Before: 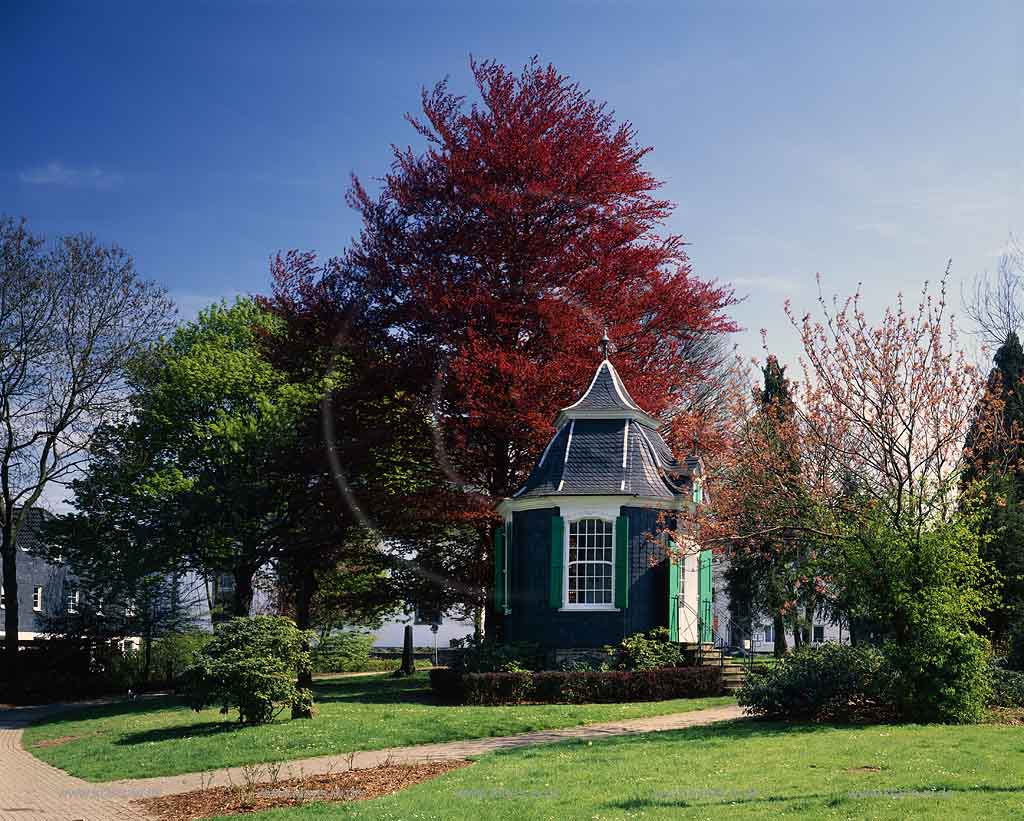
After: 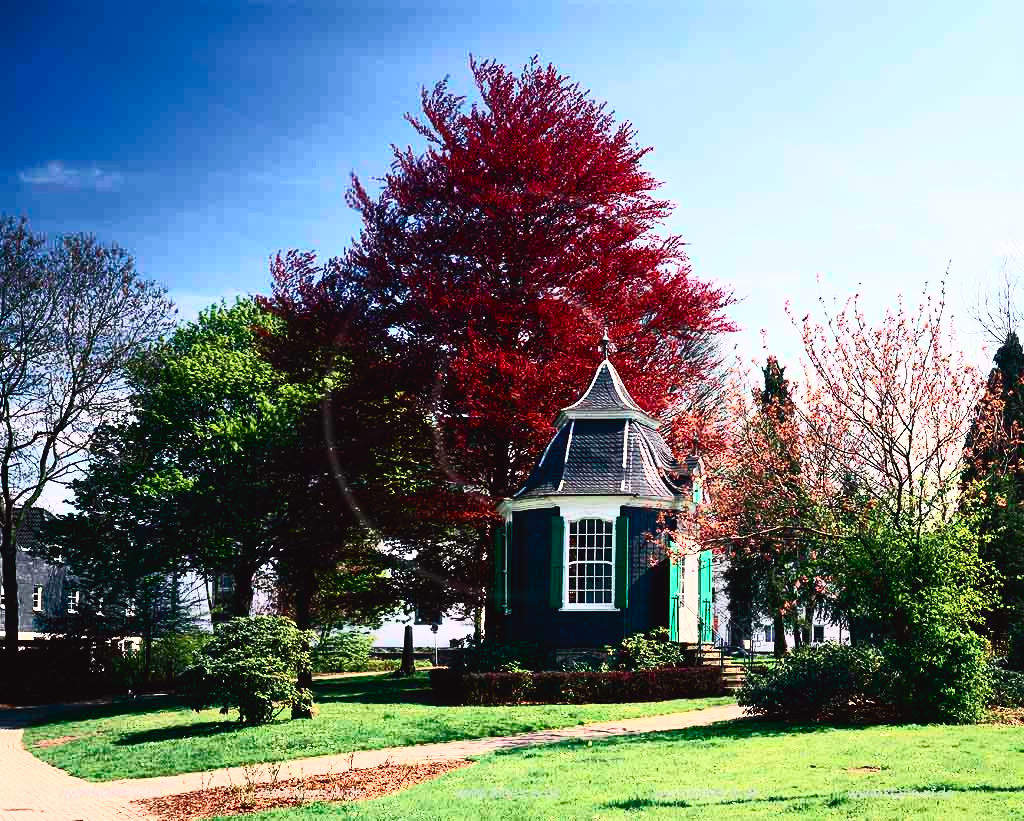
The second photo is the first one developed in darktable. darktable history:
contrast brightness saturation: contrast 0.4, brightness 0.1, saturation 0.21
tone curve: curves: ch0 [(0.003, 0.029) (0.188, 0.252) (0.46, 0.56) (0.608, 0.748) (0.871, 0.955) (1, 1)]; ch1 [(0, 0) (0.35, 0.356) (0.45, 0.453) (0.508, 0.515) (0.618, 0.634) (1, 1)]; ch2 [(0, 0) (0.456, 0.469) (0.5, 0.5) (0.634, 0.625) (1, 1)], color space Lab, independent channels, preserve colors none
